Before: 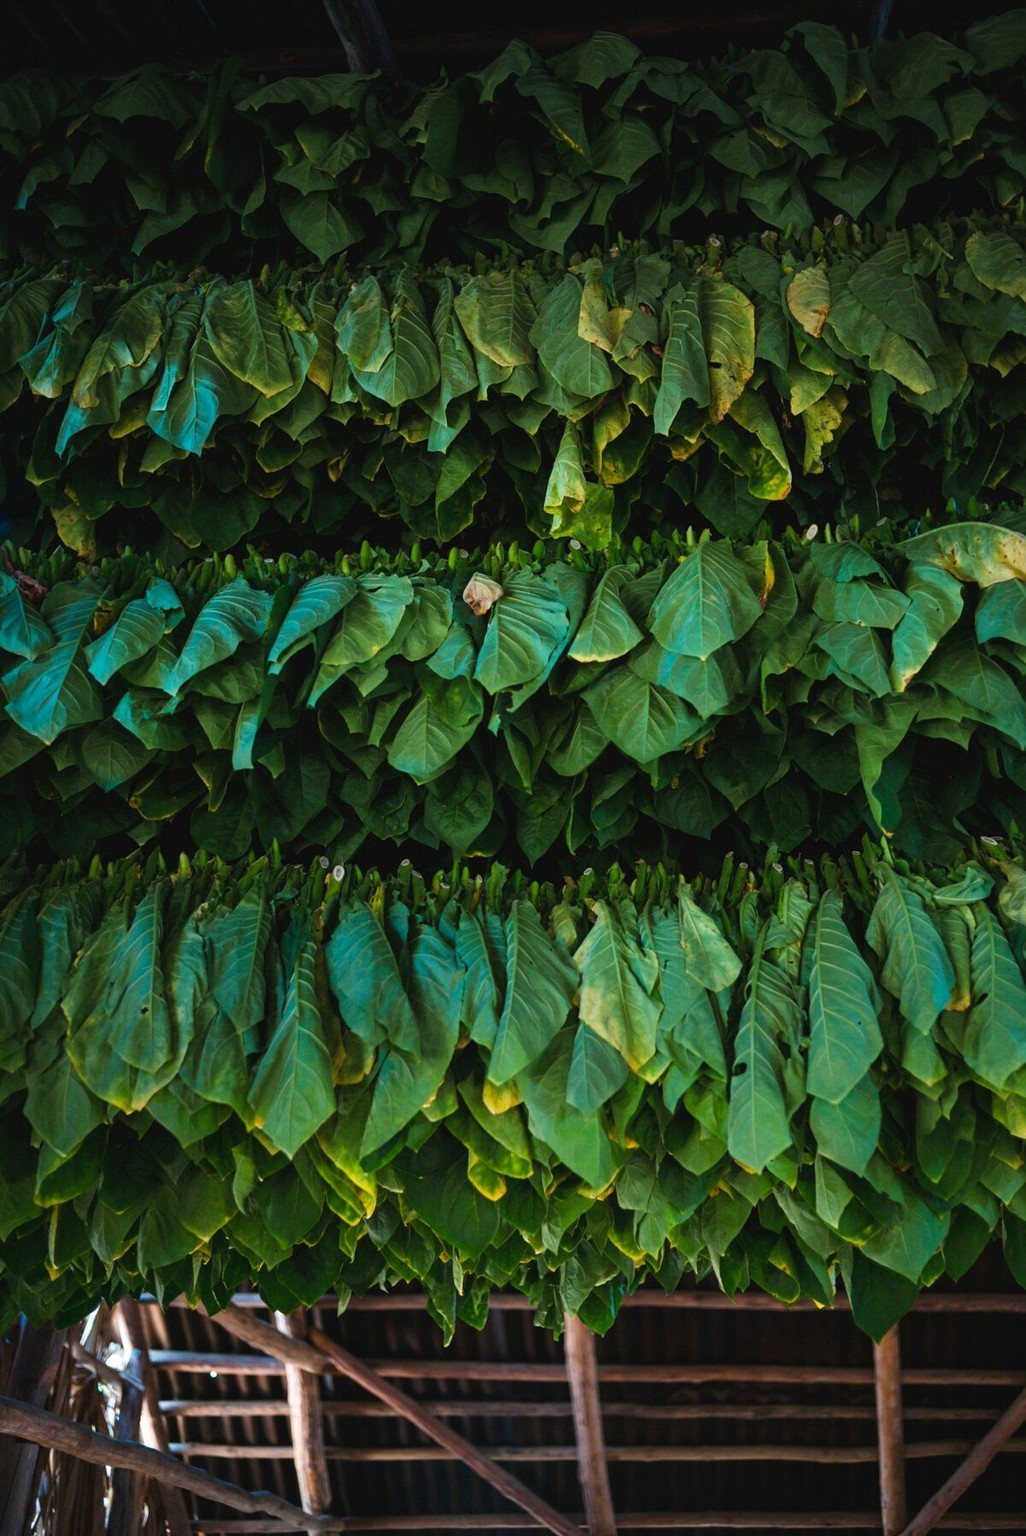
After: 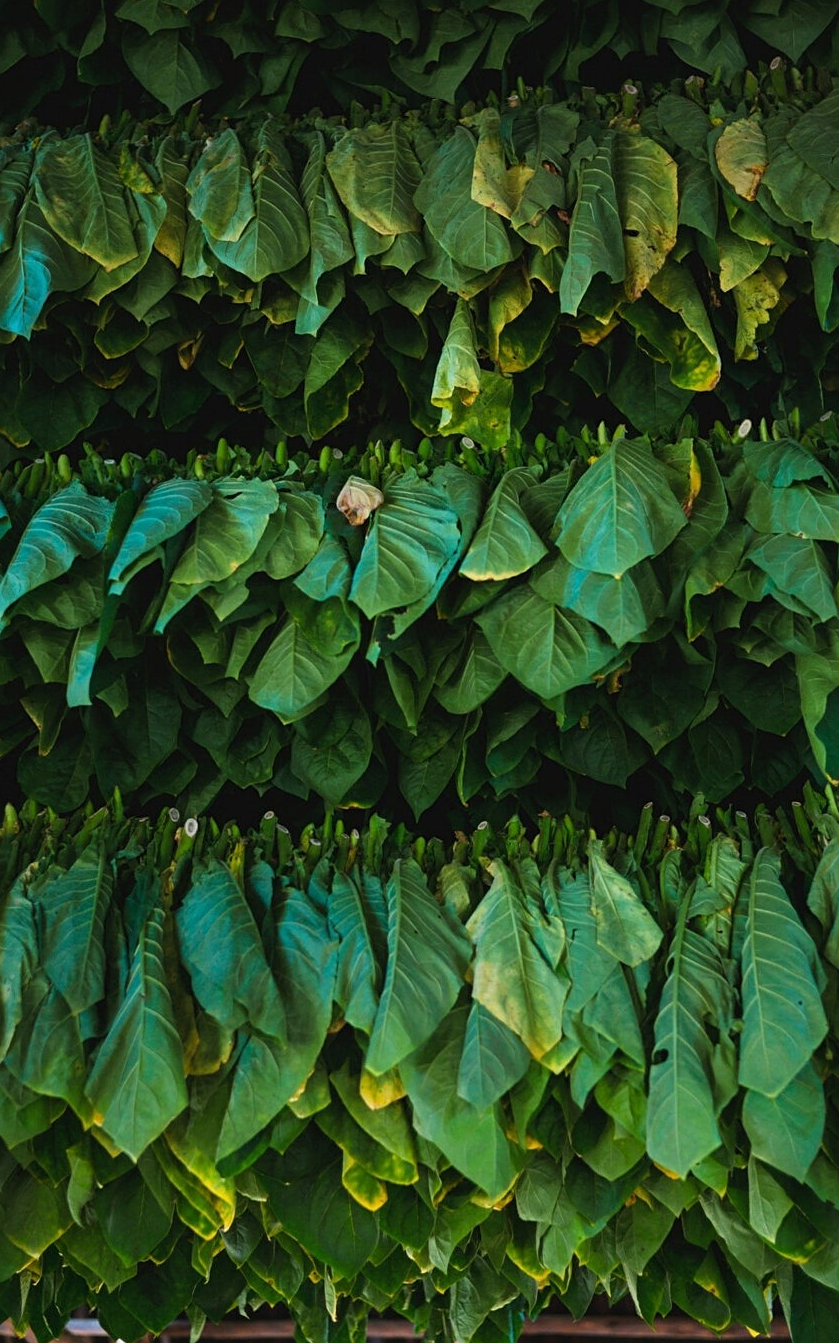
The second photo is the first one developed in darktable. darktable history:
sharpen: amount 0.21
crop and rotate: left 17.113%, top 10.816%, right 12.923%, bottom 14.416%
